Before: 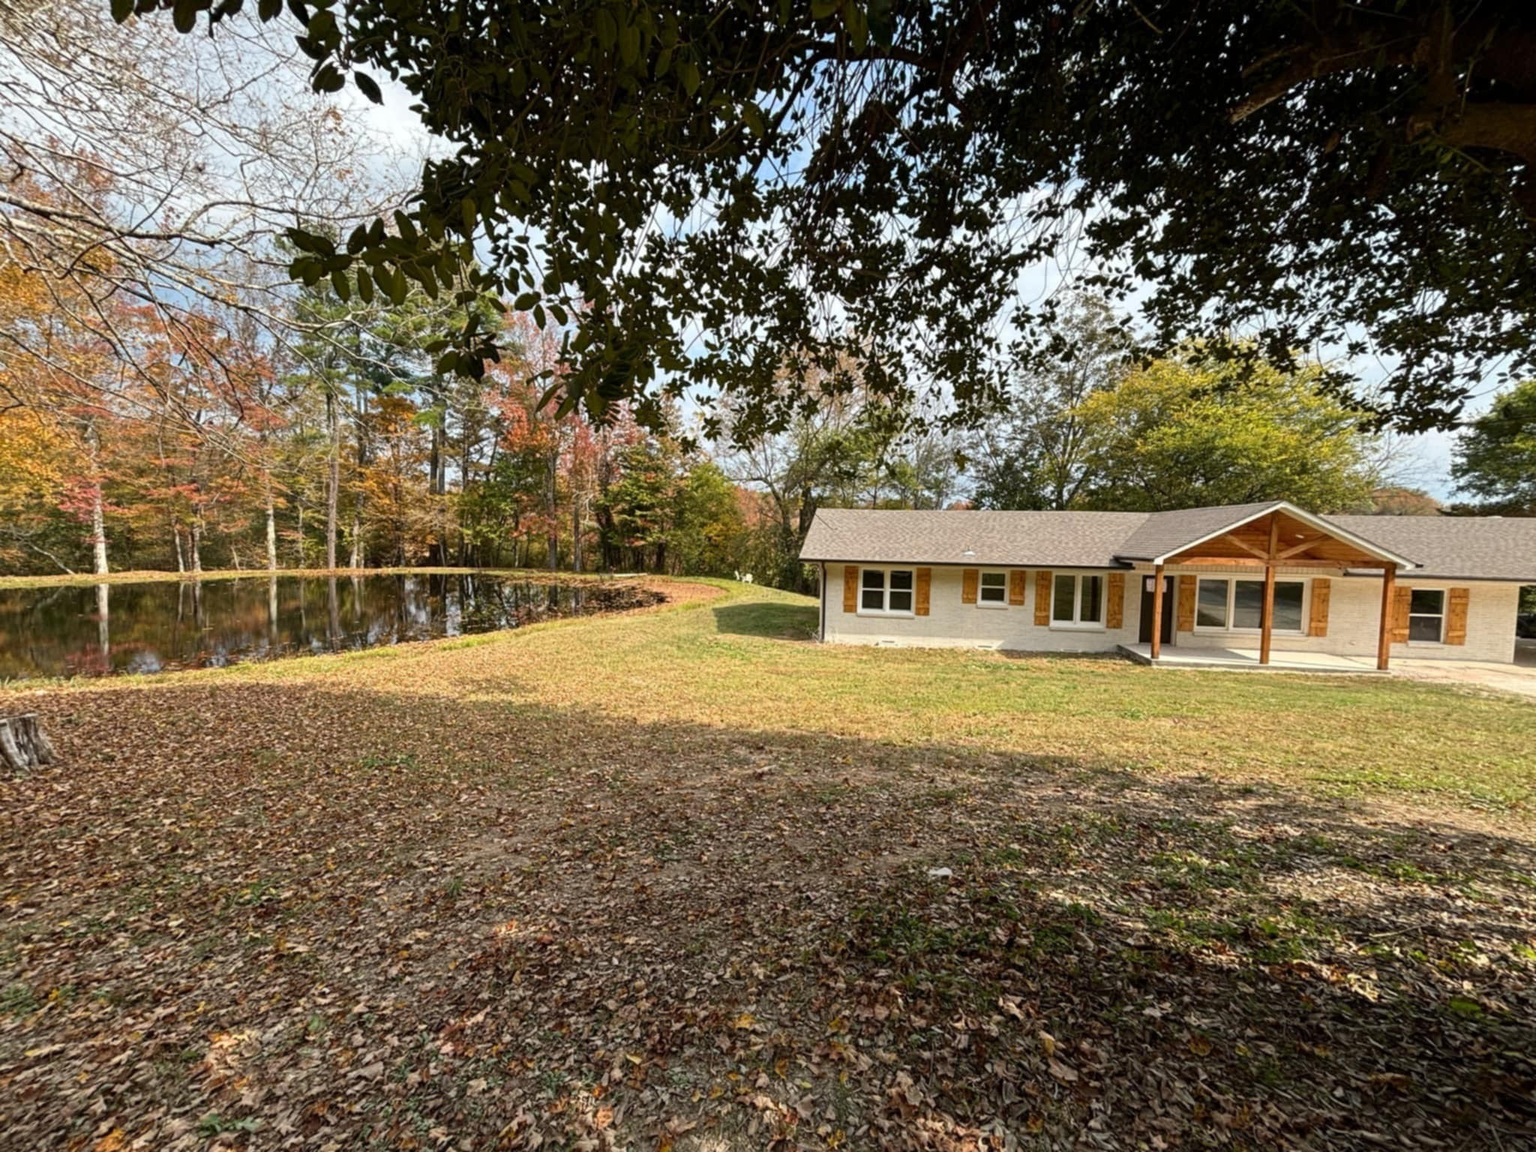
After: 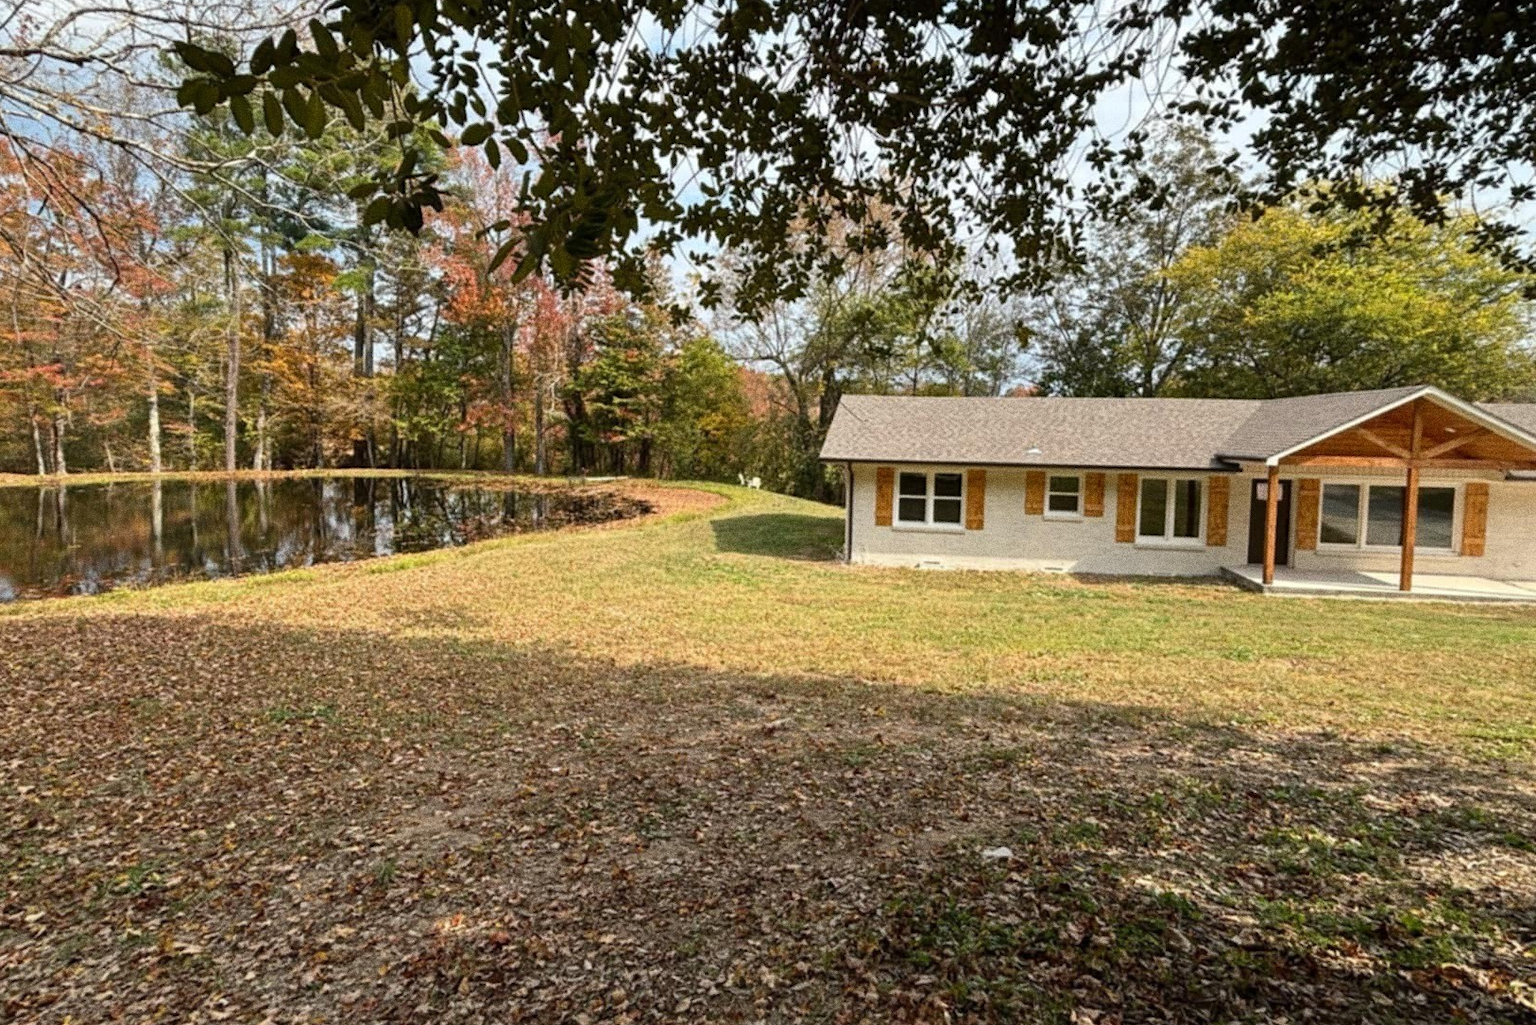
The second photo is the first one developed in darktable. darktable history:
crop: left 9.712%, top 16.928%, right 10.845%, bottom 12.332%
grain: coarseness 0.09 ISO, strength 40%
